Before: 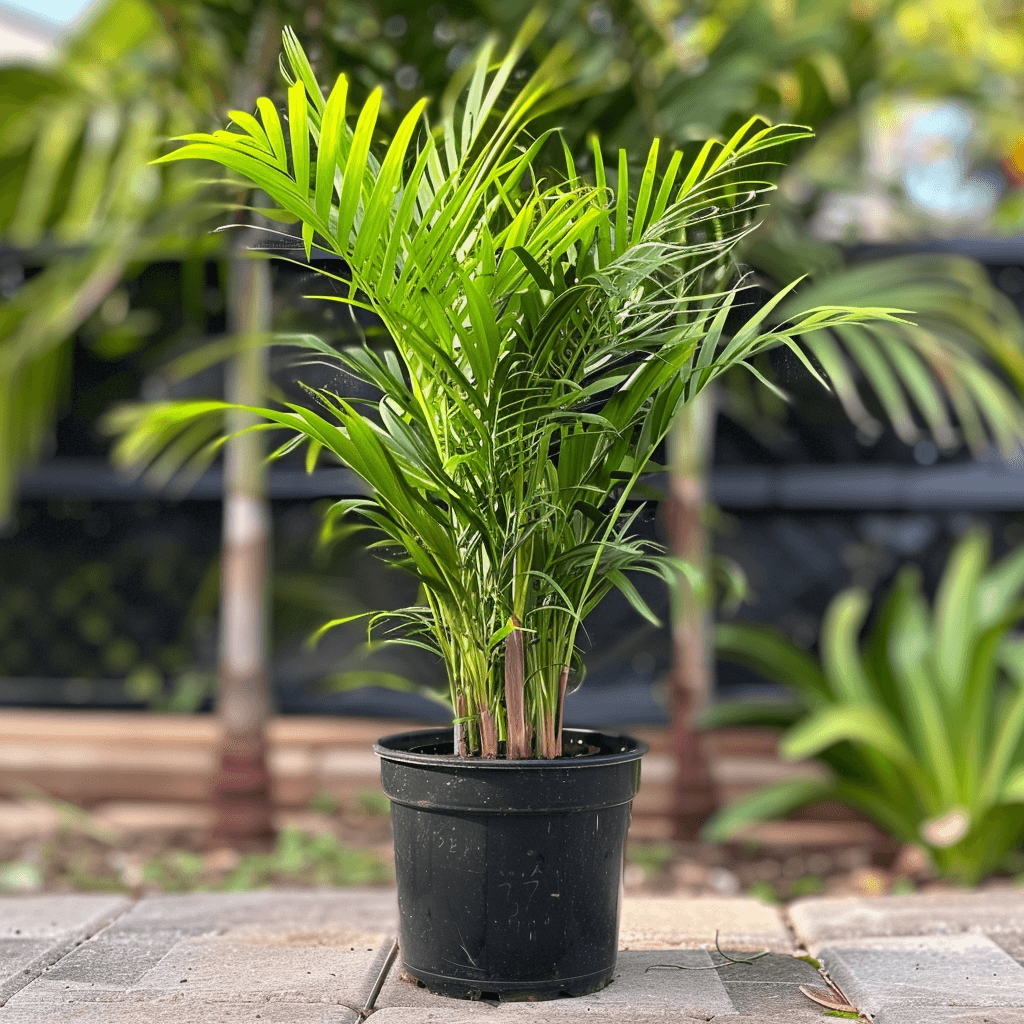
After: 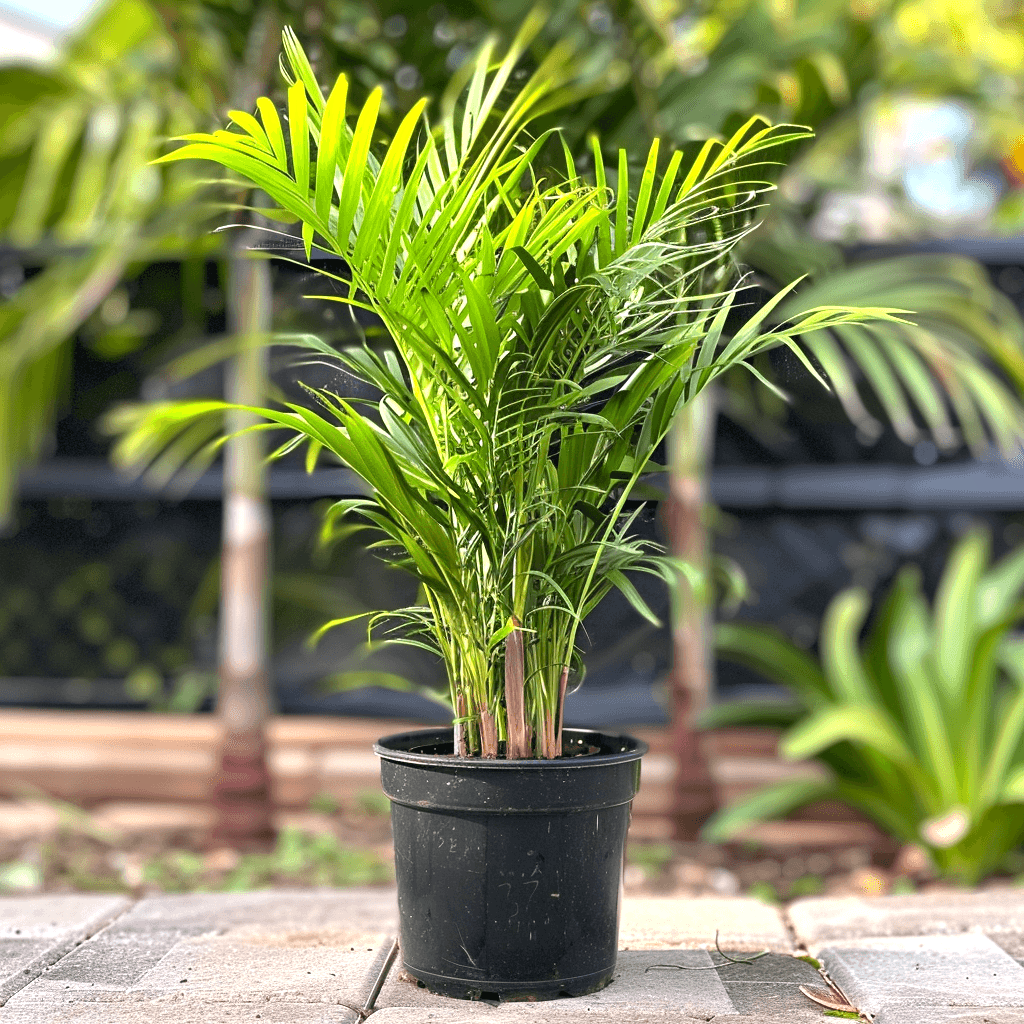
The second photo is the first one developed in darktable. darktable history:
exposure: black level correction 0.001, exposure 0.498 EV, compensate exposure bias true, compensate highlight preservation false
shadows and highlights: shadows 36.62, highlights -28.17, soften with gaussian
